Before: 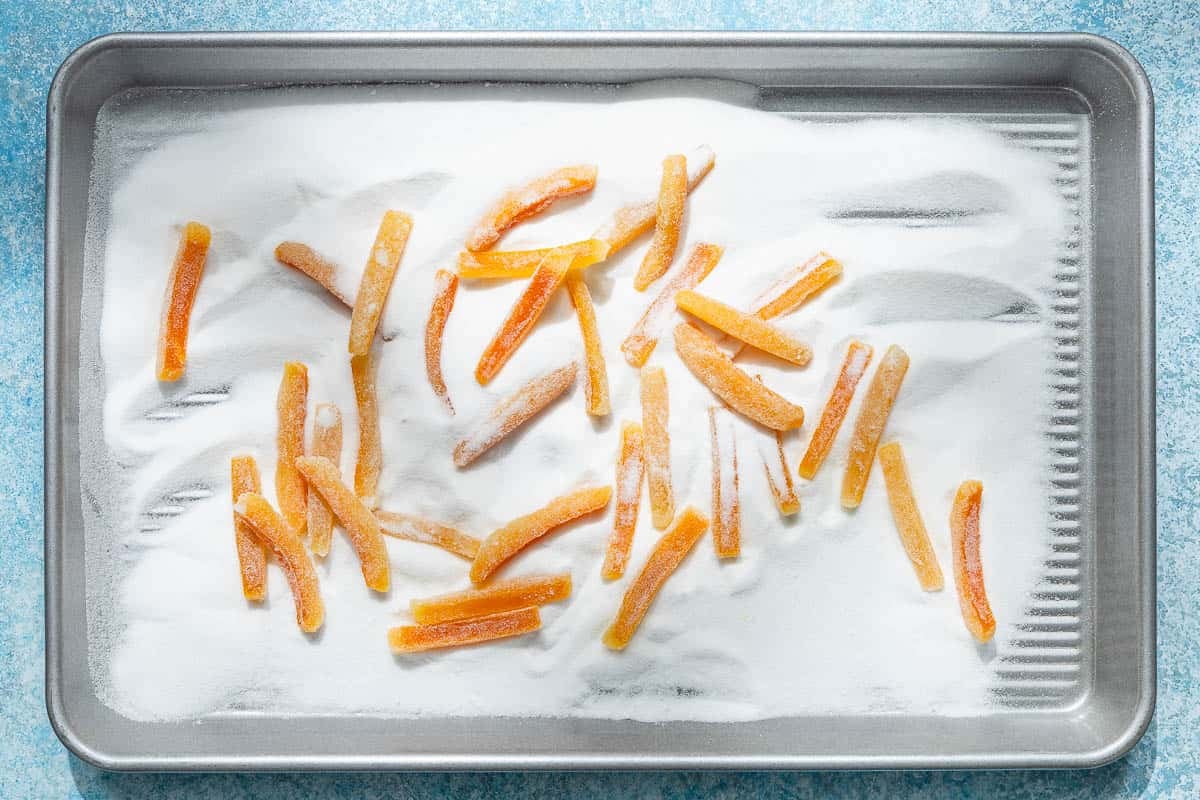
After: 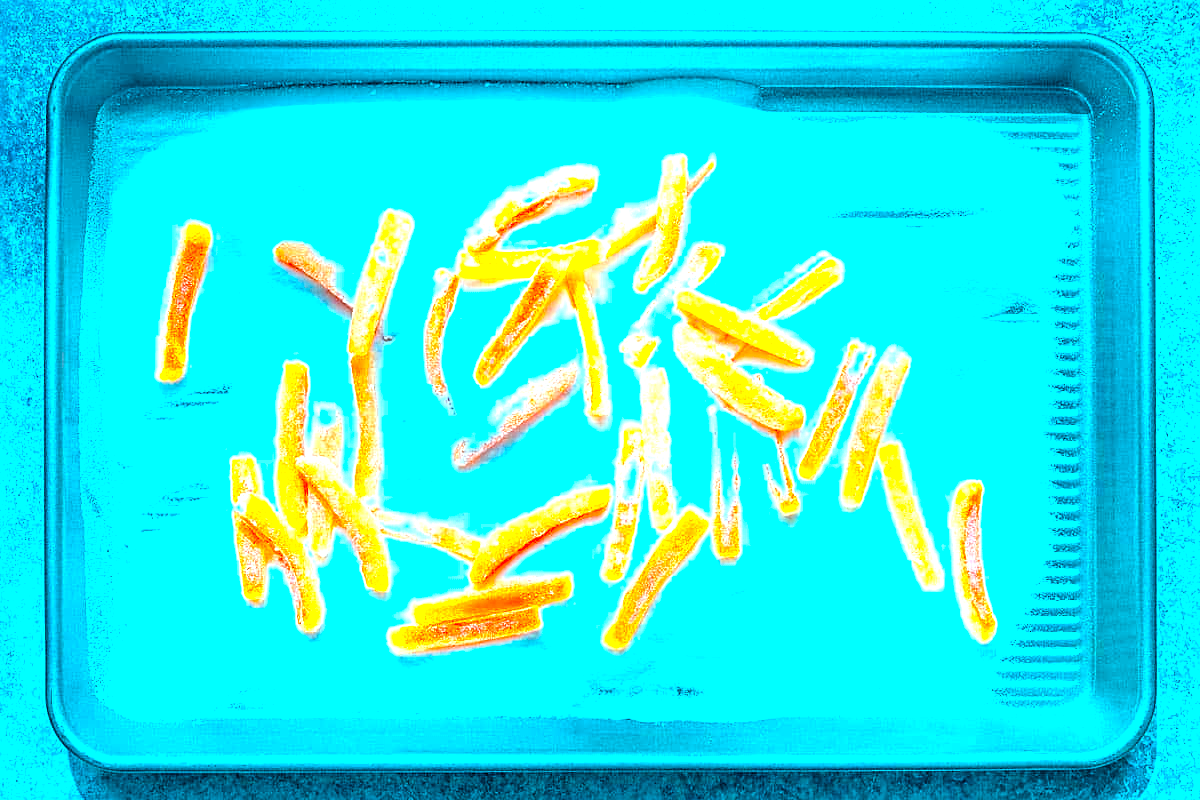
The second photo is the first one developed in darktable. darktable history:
color balance rgb: highlights gain › chroma 2.854%, highlights gain › hue 62.03°, linear chroma grading › shadows 18.785%, linear chroma grading › highlights 3.483%, linear chroma grading › mid-tones 9.736%, perceptual saturation grading › global saturation 19.273%, global vibrance 5.684%, contrast 2.76%
sharpen: on, module defaults
exposure: black level correction 0.001, exposure 0.498 EV, compensate exposure bias true, compensate highlight preservation false
color calibration: output R [1.422, -0.35, -0.252, 0], output G [-0.238, 1.259, -0.084, 0], output B [-0.081, -0.196, 1.58, 0], output brightness [0.49, 0.671, -0.57, 0], illuminant Planckian (black body), x 0.376, y 0.373, temperature 4122.71 K
